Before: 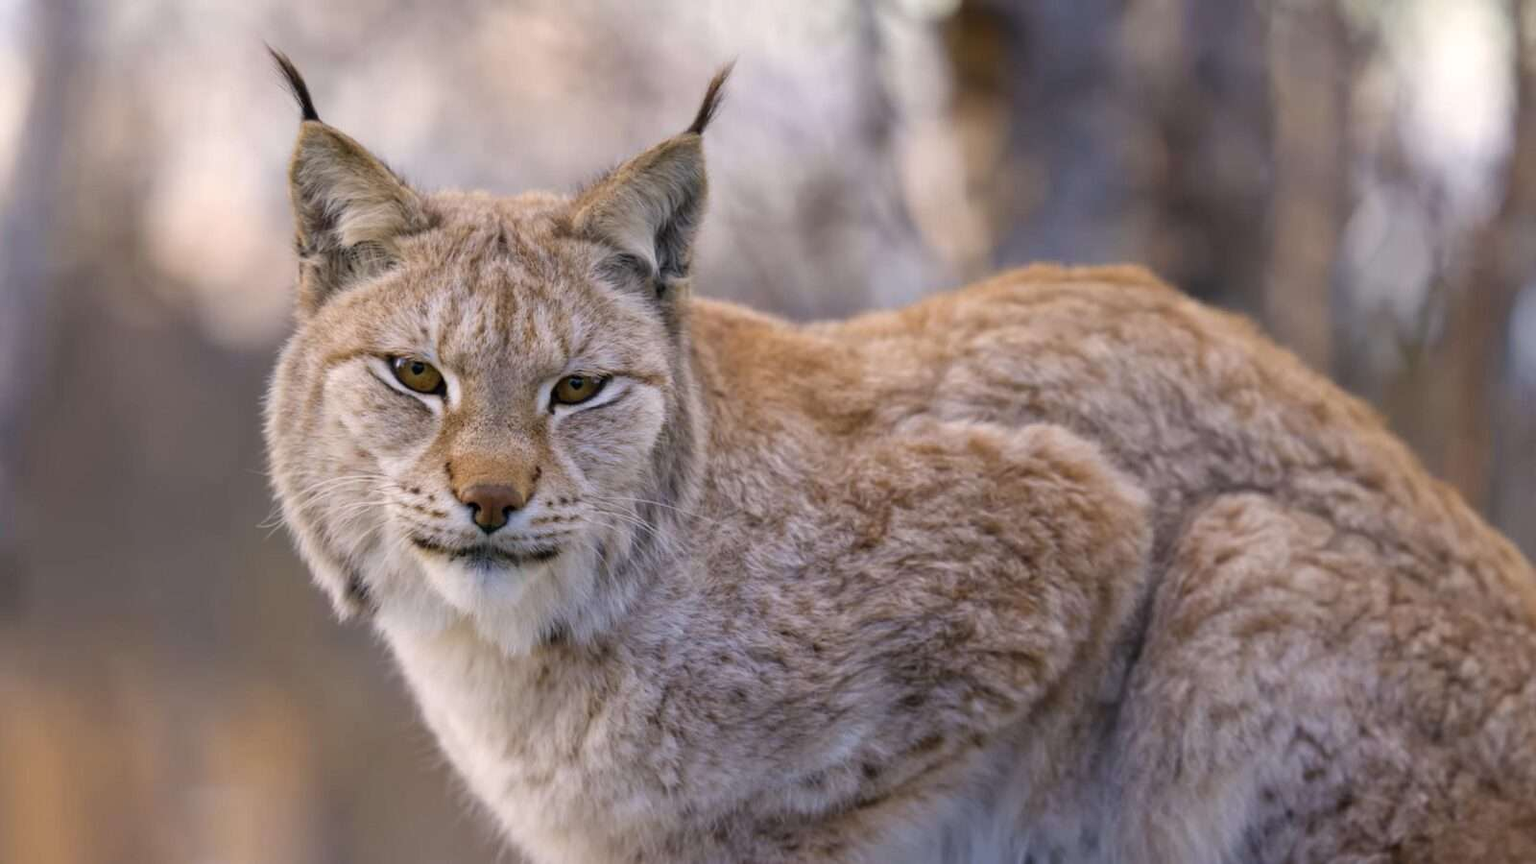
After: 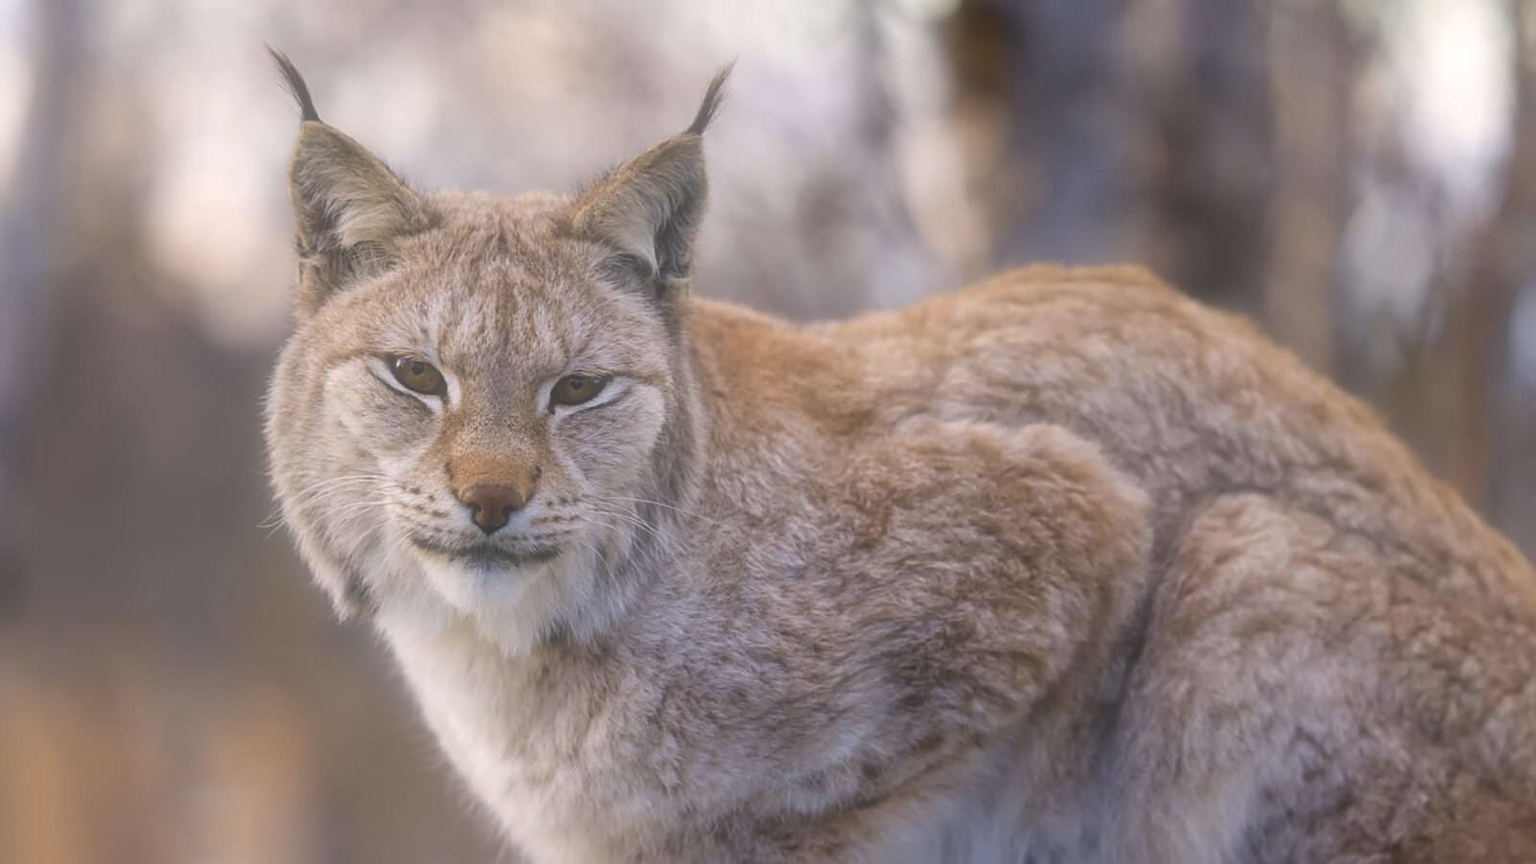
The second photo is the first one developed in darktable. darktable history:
soften: size 60.24%, saturation 65.46%, brightness 0.506 EV, mix 25.7%
sharpen: on, module defaults
